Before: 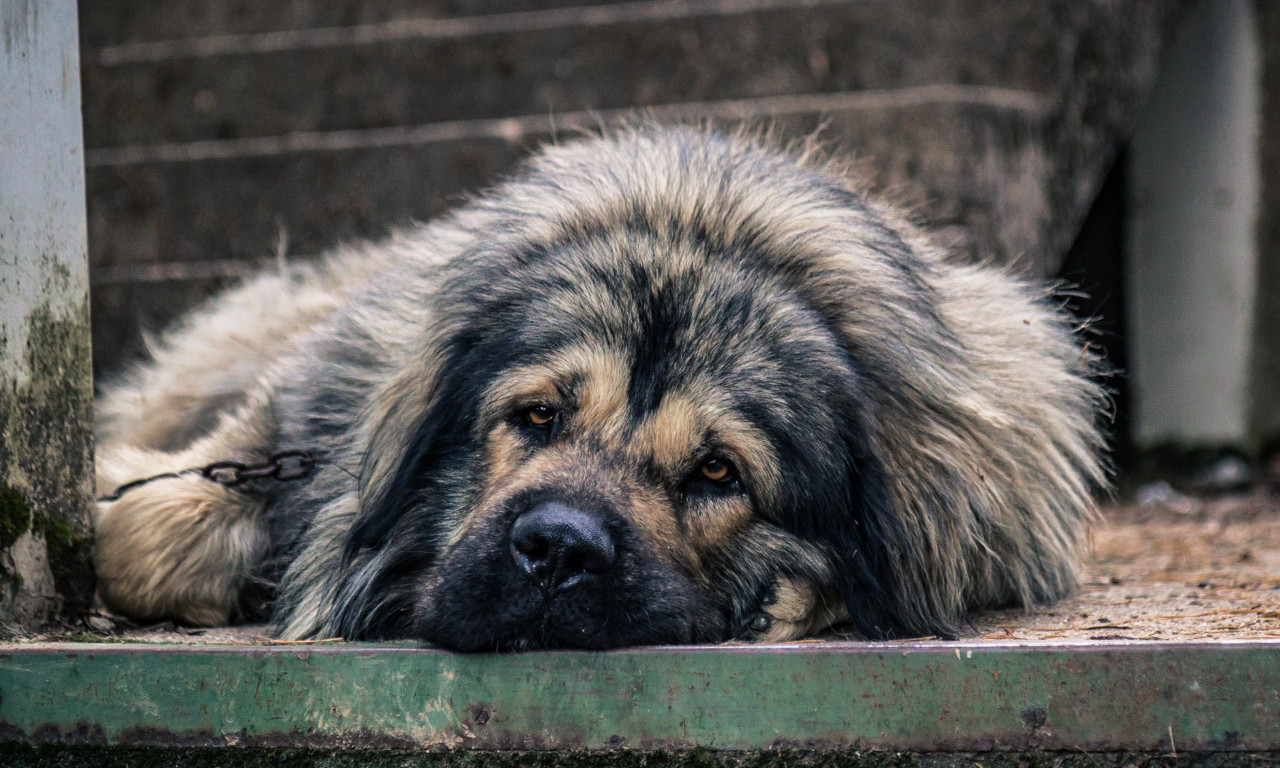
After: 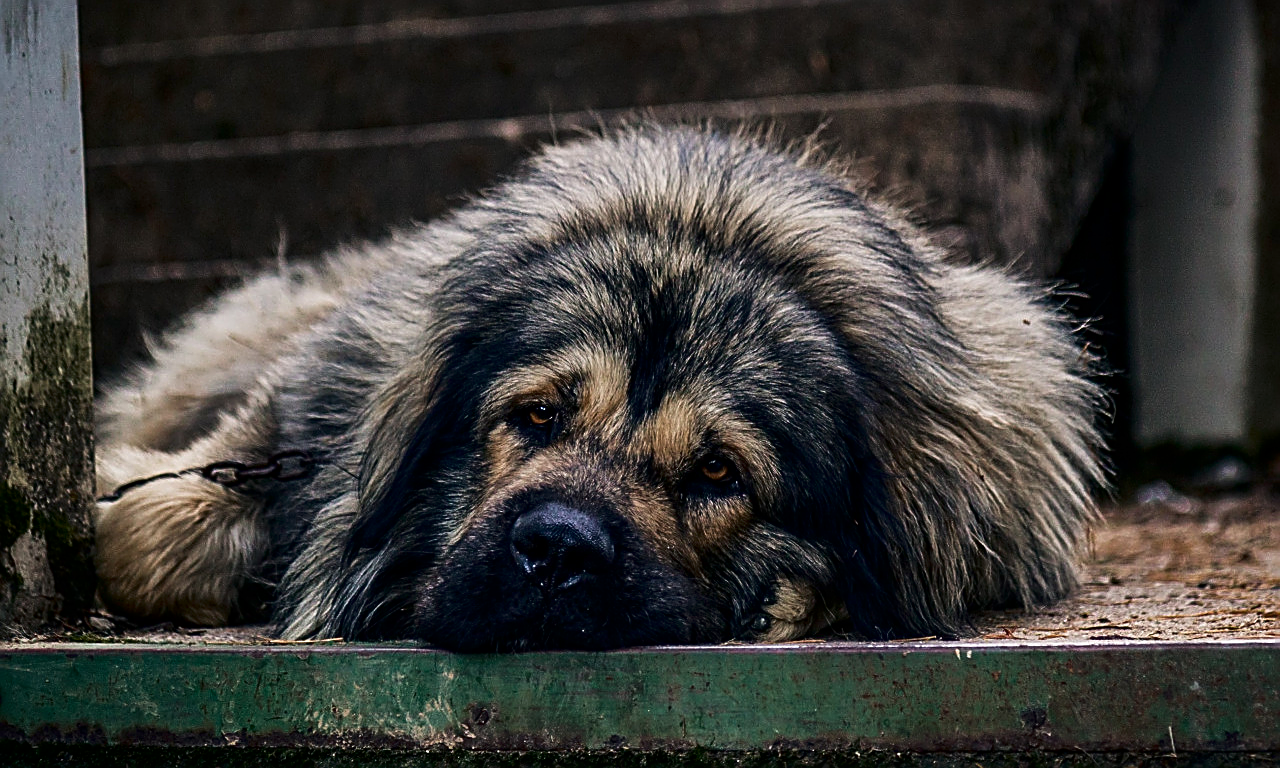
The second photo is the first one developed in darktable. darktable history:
exposure: exposure -0.153 EV, compensate highlight preservation false
contrast brightness saturation: contrast 0.13, brightness -0.24, saturation 0.14
sharpen: amount 1
